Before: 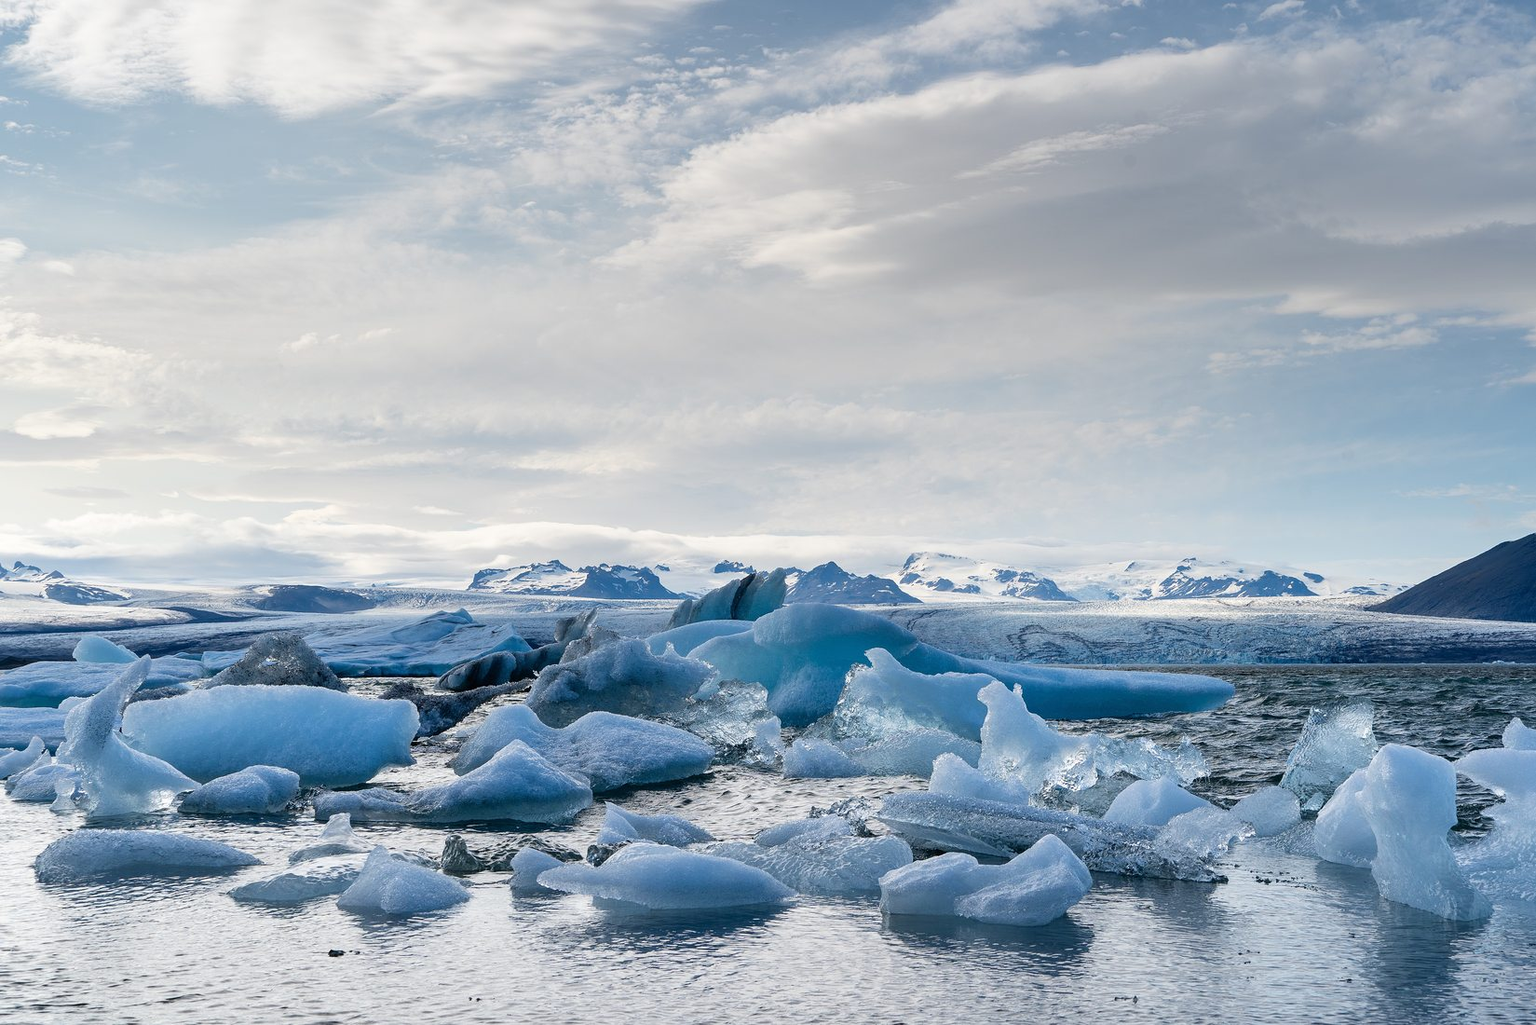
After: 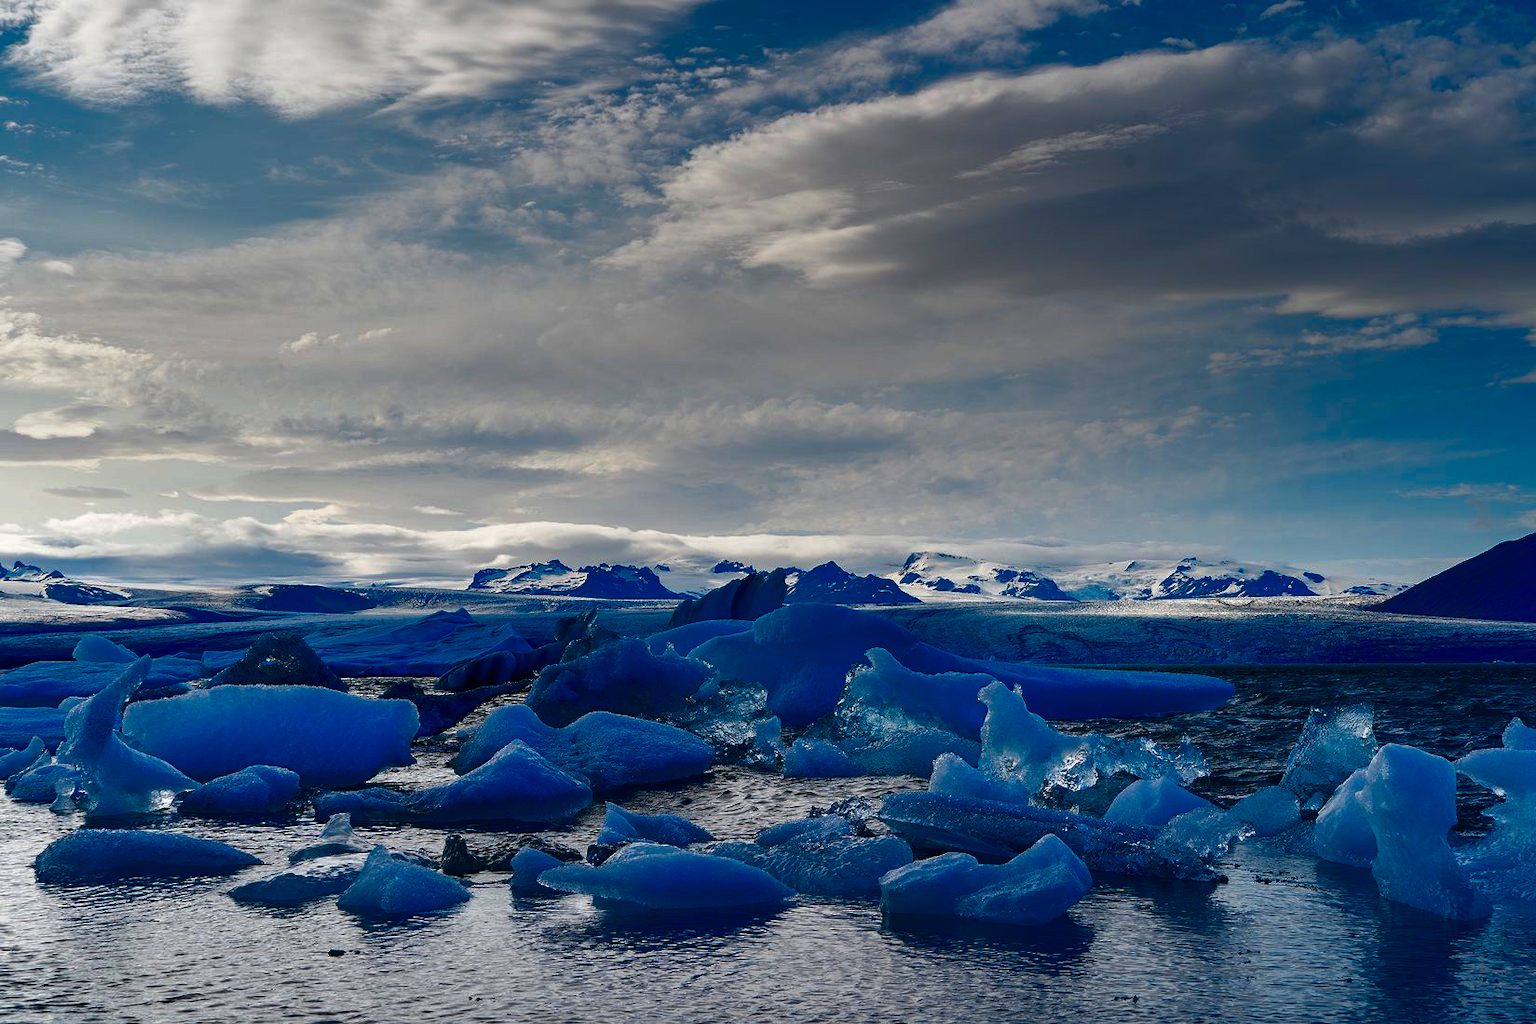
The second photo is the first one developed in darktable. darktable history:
contrast brightness saturation: brightness -0.985, saturation 0.994
